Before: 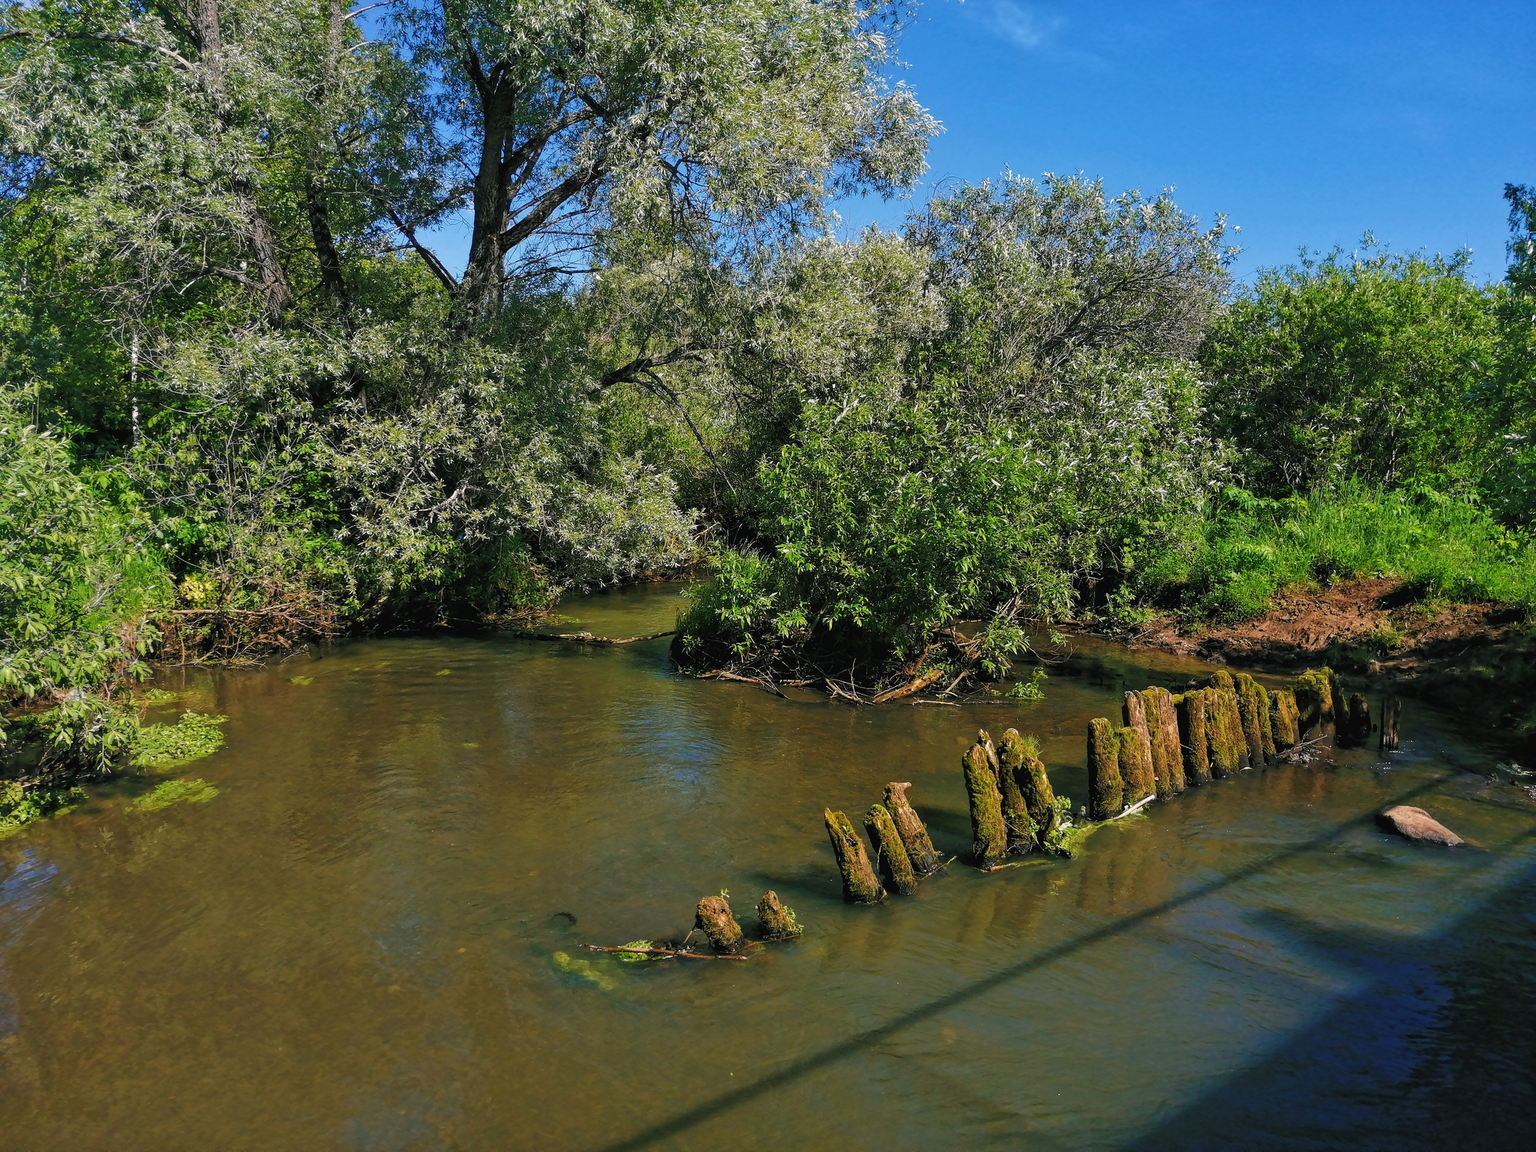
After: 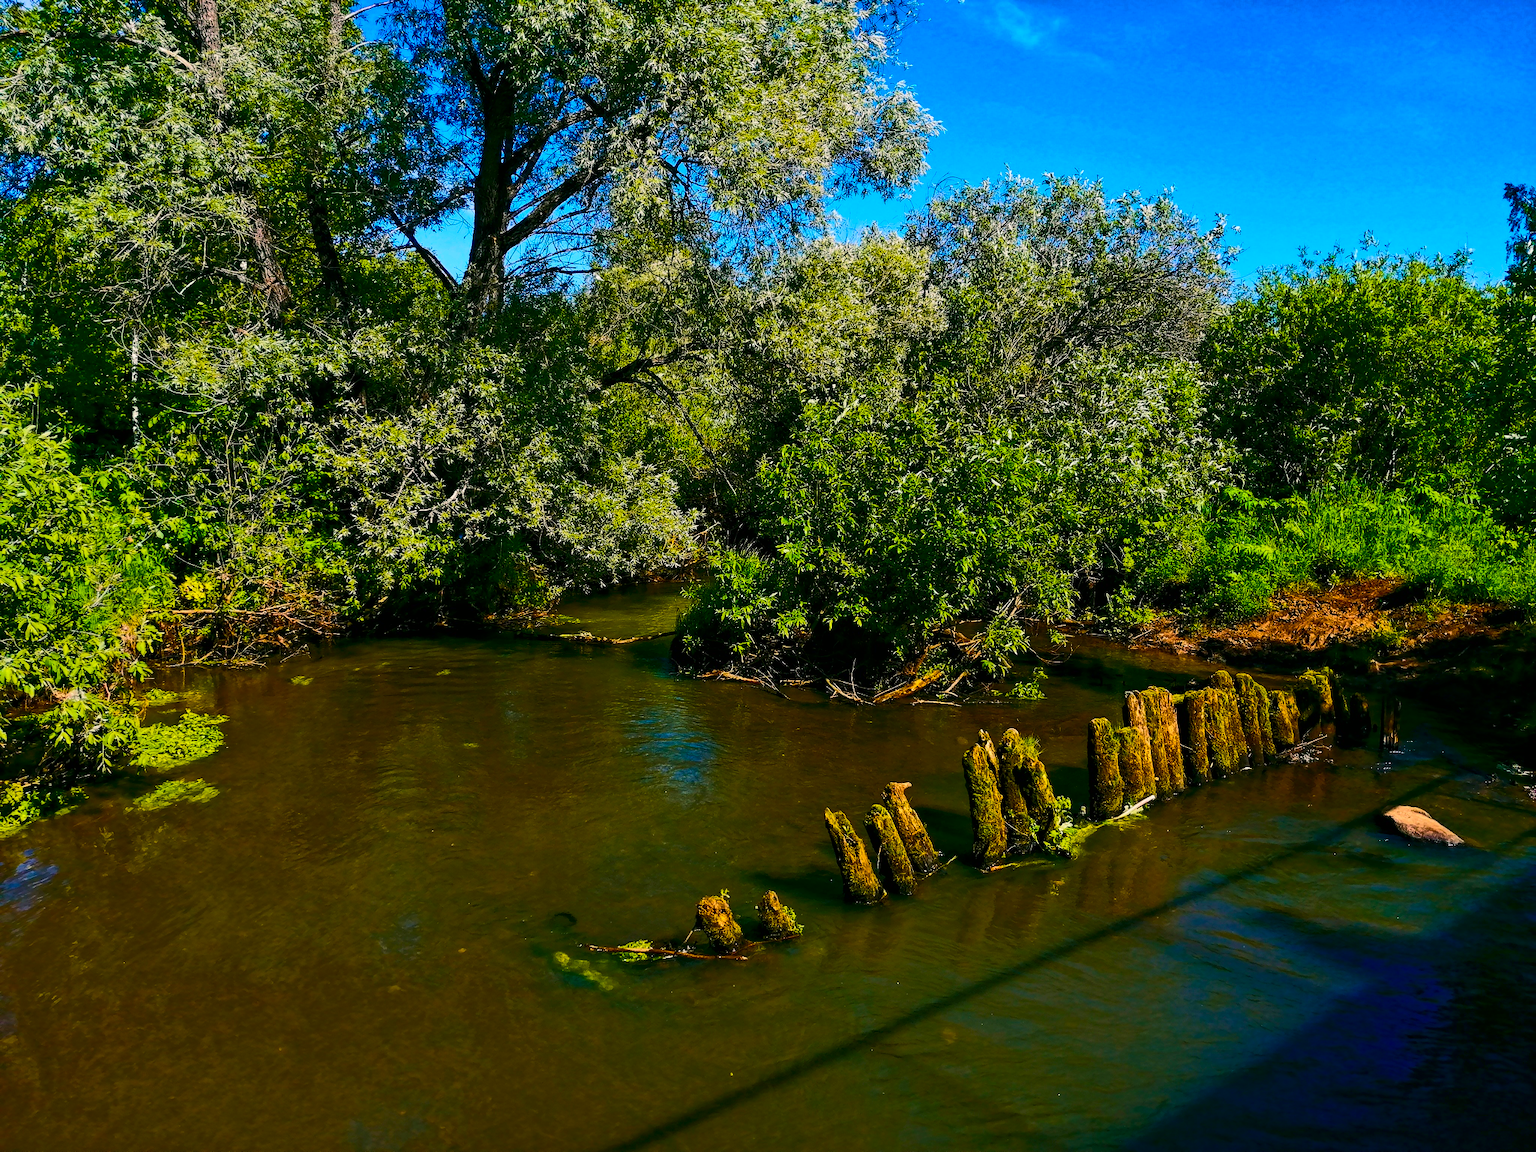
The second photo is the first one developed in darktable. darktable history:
velvia: on, module defaults
tone curve: curves: ch0 [(0, 0) (0.003, 0.002) (0.011, 0.002) (0.025, 0.002) (0.044, 0.007) (0.069, 0.014) (0.1, 0.026) (0.136, 0.04) (0.177, 0.061) (0.224, 0.1) (0.277, 0.151) (0.335, 0.198) (0.399, 0.272) (0.468, 0.387) (0.543, 0.553) (0.623, 0.716) (0.709, 0.8) (0.801, 0.855) (0.898, 0.897) (1, 1)], color space Lab, independent channels, preserve colors none
color balance rgb: shadows lift › chroma 0.988%, shadows lift › hue 111.56°, shadows fall-off 101.464%, linear chroma grading › global chroma 23.014%, perceptual saturation grading › global saturation 29.851%, mask middle-gray fulcrum 22.922%, global vibrance 32.711%
